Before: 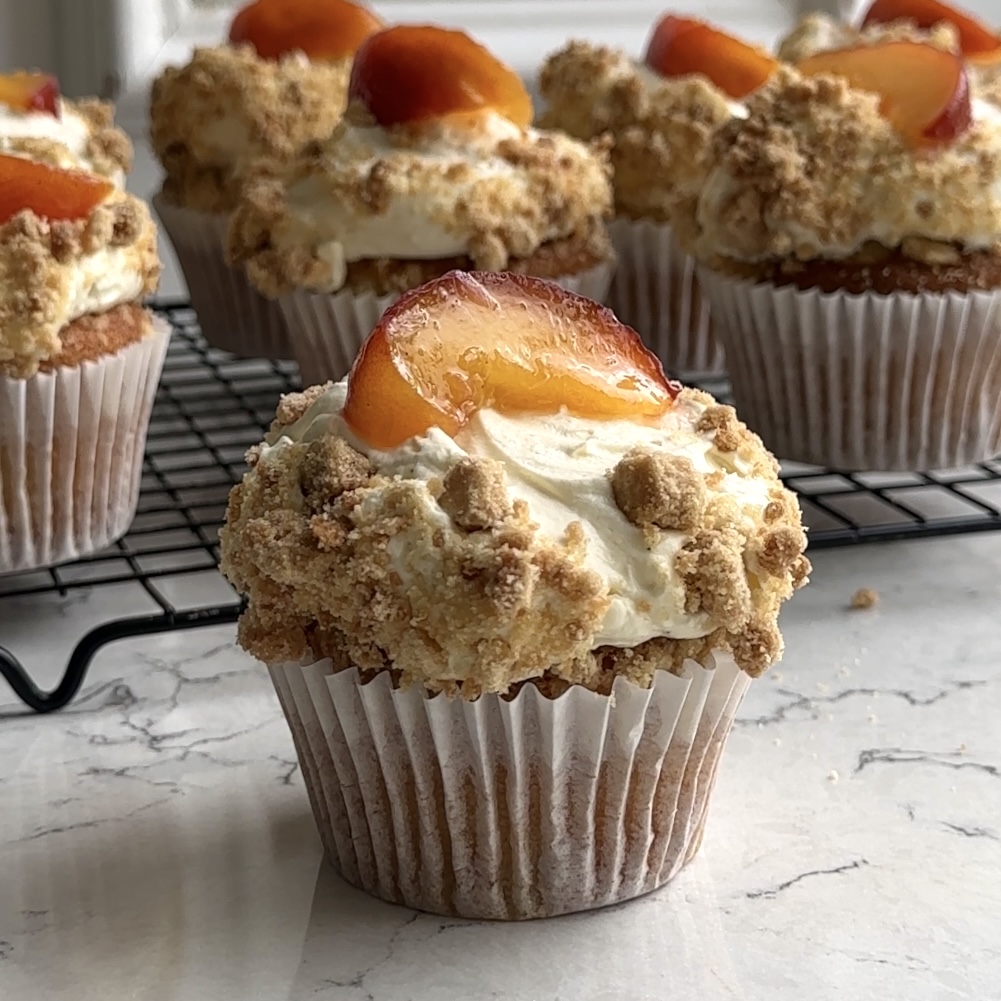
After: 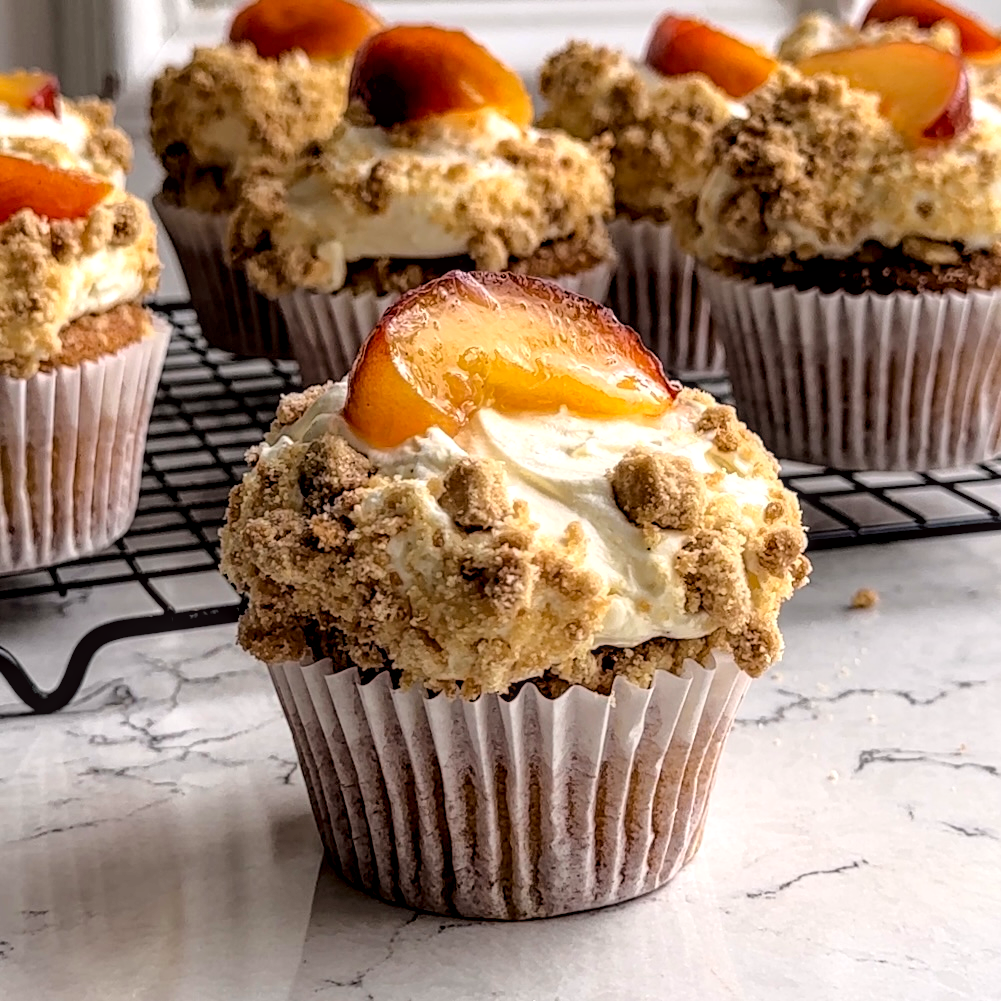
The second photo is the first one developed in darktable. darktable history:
tone curve: curves: ch0 [(0.003, 0.015) (0.104, 0.07) (0.236, 0.218) (0.401, 0.443) (0.495, 0.55) (0.65, 0.68) (0.832, 0.858) (1, 0.977)]; ch1 [(0, 0) (0.161, 0.092) (0.35, 0.33) (0.379, 0.401) (0.45, 0.466) (0.489, 0.499) (0.55, 0.56) (0.621, 0.615) (0.718, 0.734) (1, 1)]; ch2 [(0, 0) (0.369, 0.427) (0.44, 0.434) (0.502, 0.501) (0.557, 0.55) (0.586, 0.59) (1, 1)], color space Lab, independent channels, preserve colors none
local contrast: detail 130%
rgb levels: levels [[0.013, 0.434, 0.89], [0, 0.5, 1], [0, 0.5, 1]]
haze removal: compatibility mode true, adaptive false
